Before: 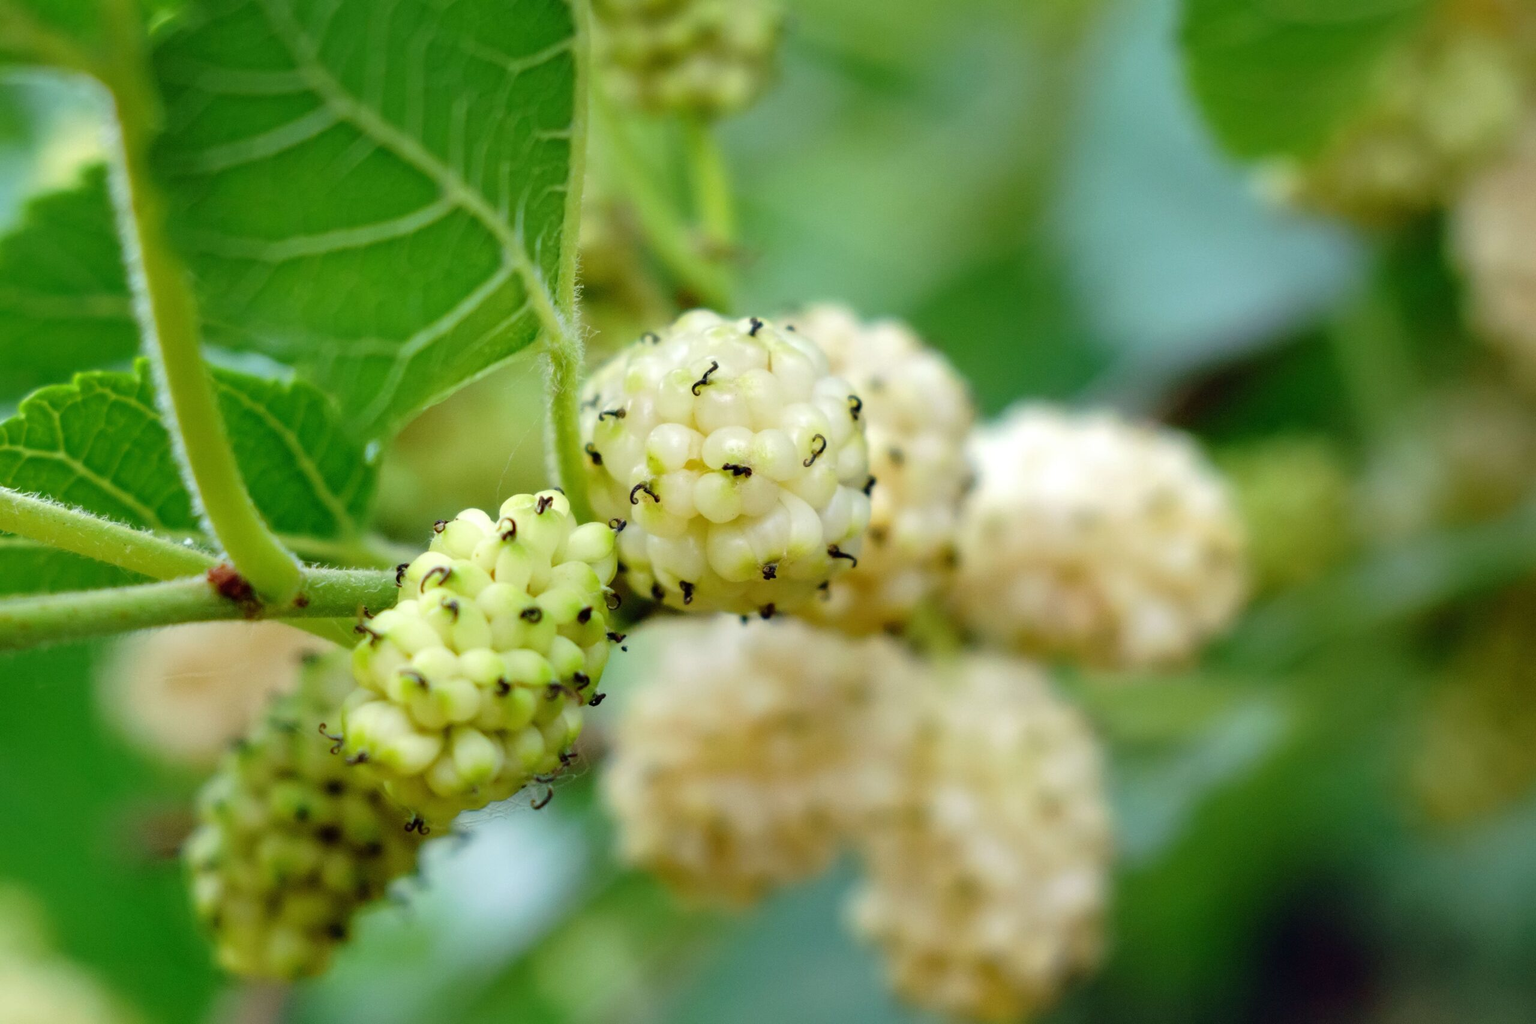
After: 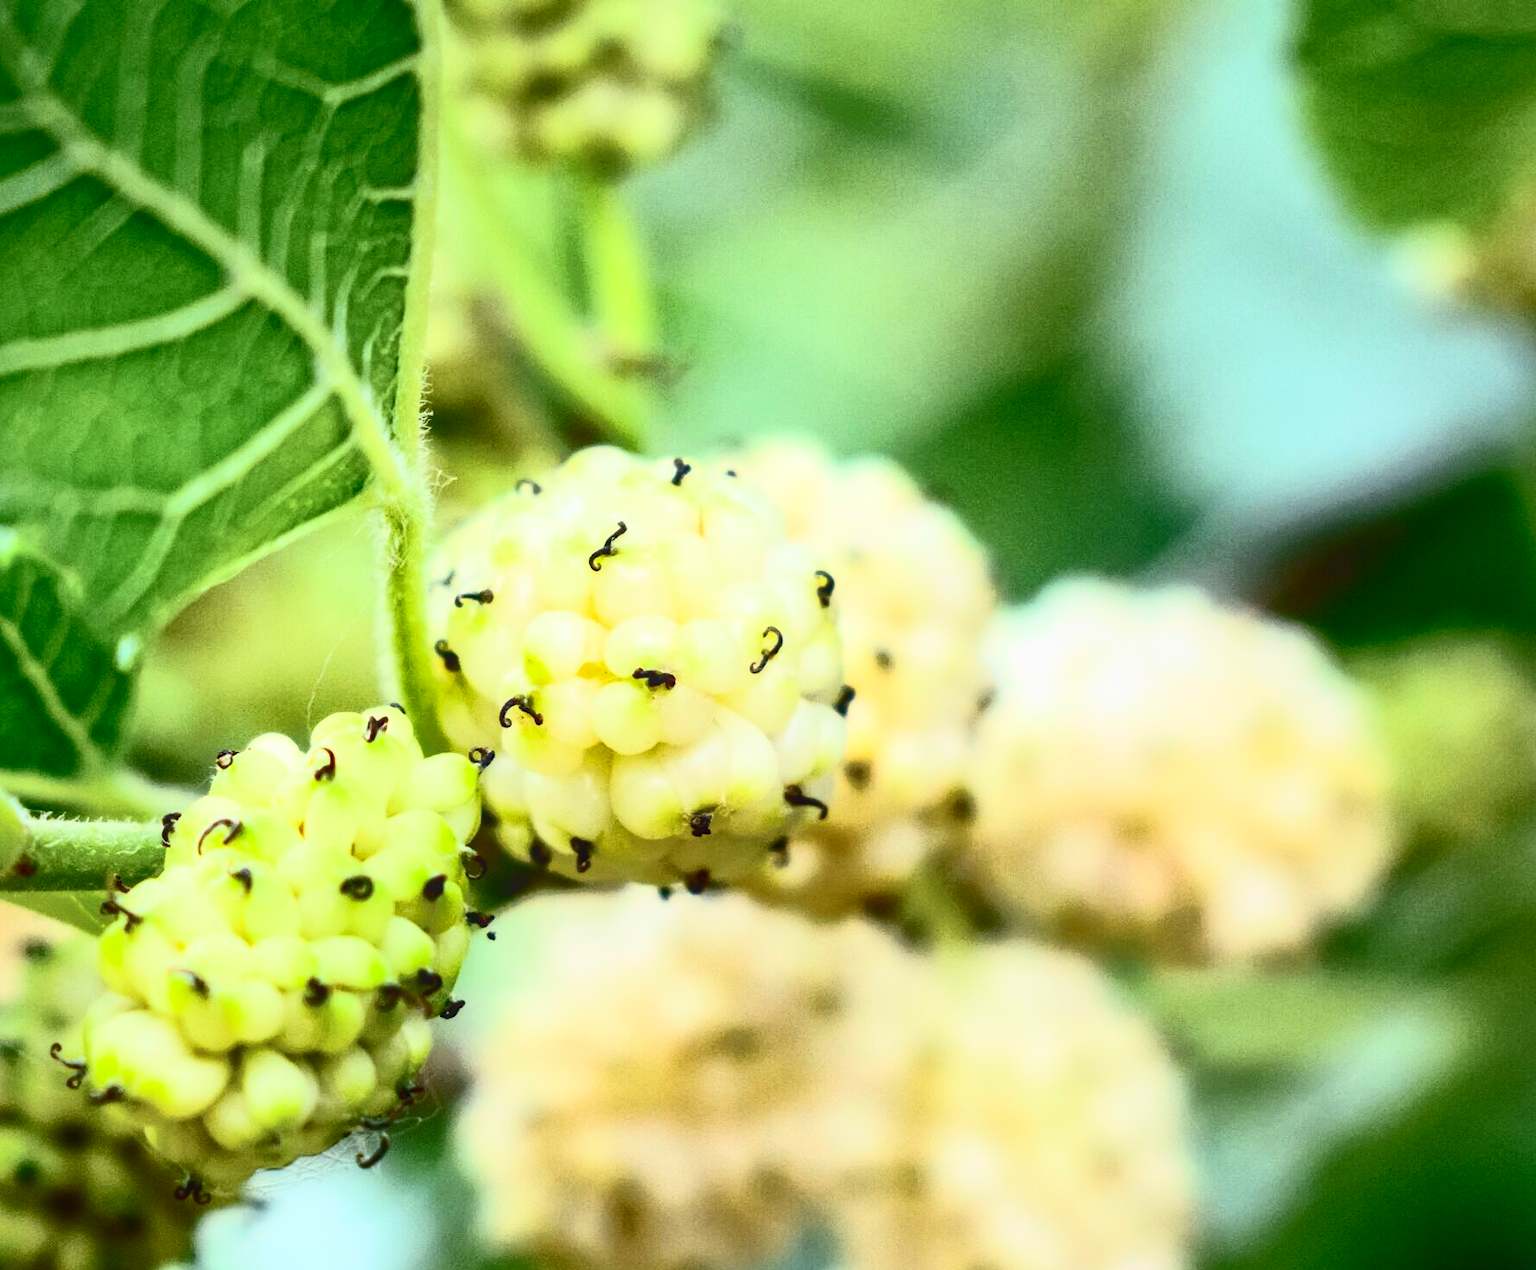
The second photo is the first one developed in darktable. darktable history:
local contrast: detail 110%
contrast brightness saturation: contrast 0.93, brightness 0.2
crop: left 18.479%, right 12.2%, bottom 13.971%
shadows and highlights: on, module defaults
